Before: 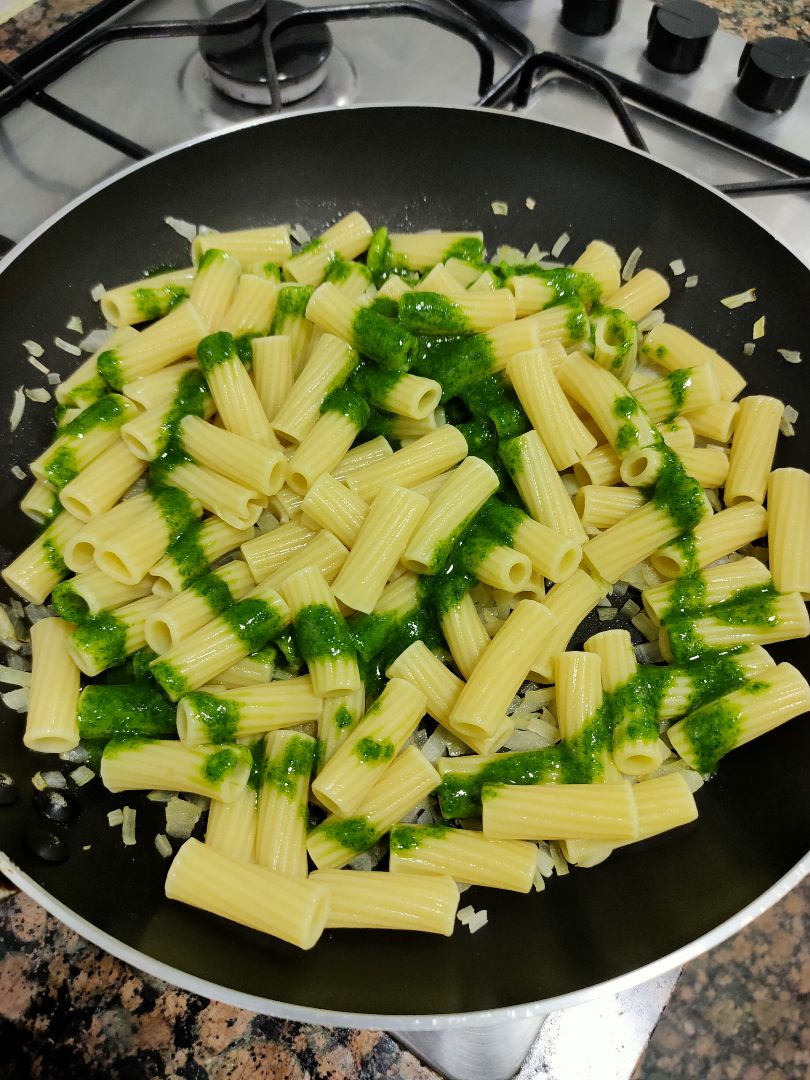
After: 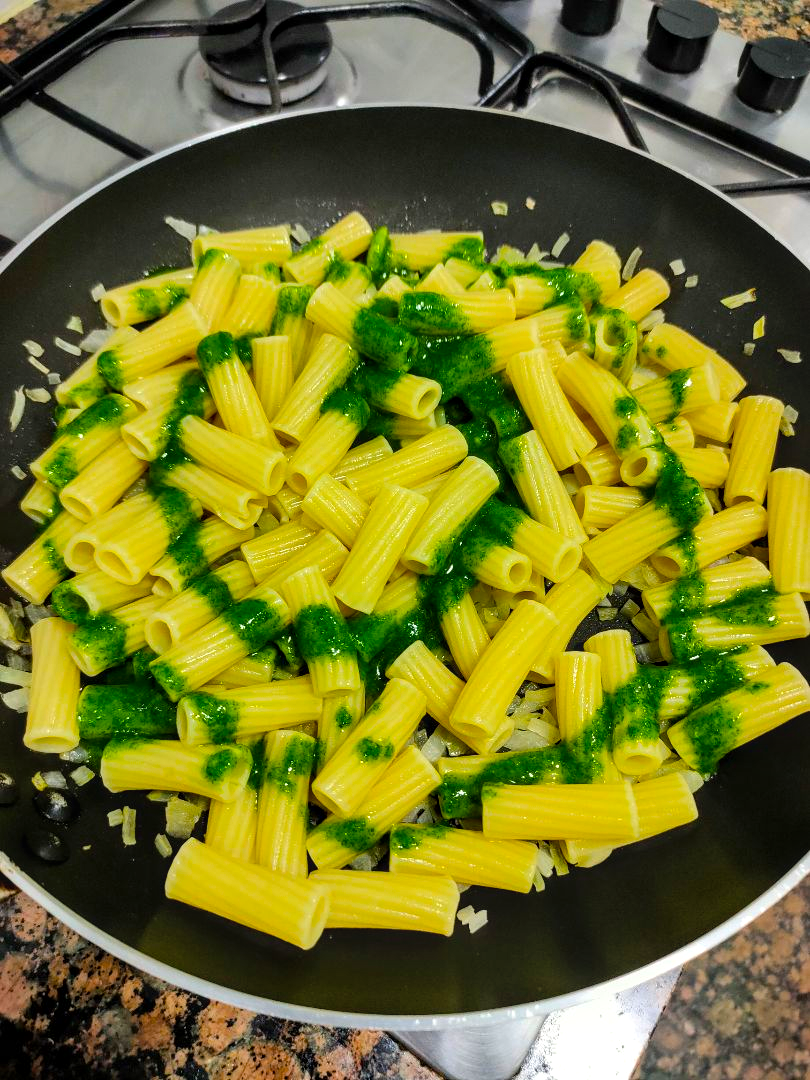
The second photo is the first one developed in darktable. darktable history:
color balance rgb: perceptual saturation grading › global saturation 20%, global vibrance 20%
exposure: black level correction 0, exposure 0.2 EV, compensate exposure bias true, compensate highlight preservation false
local contrast: on, module defaults
